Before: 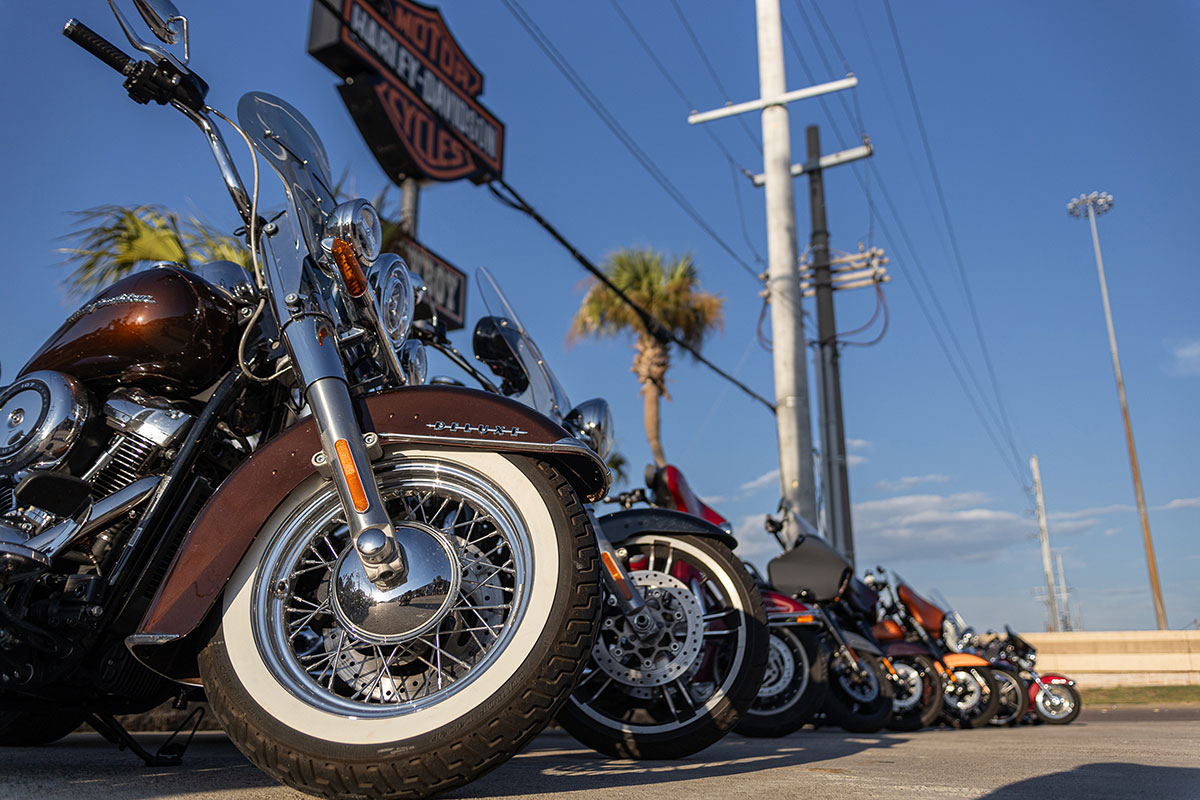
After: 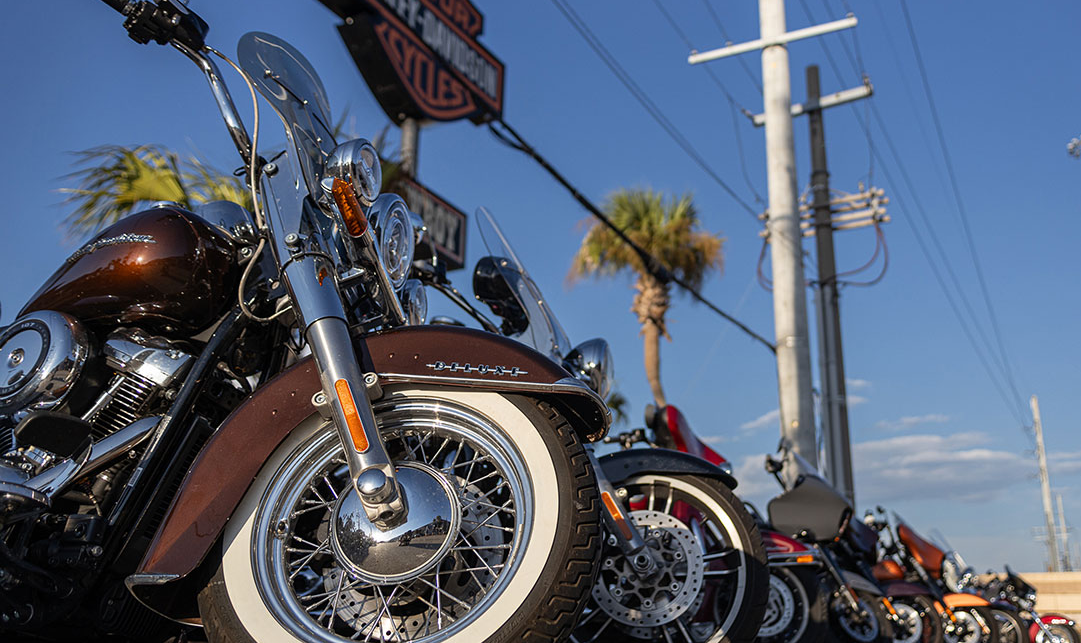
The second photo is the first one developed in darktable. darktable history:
crop: top 7.555%, right 9.843%, bottom 11.975%
